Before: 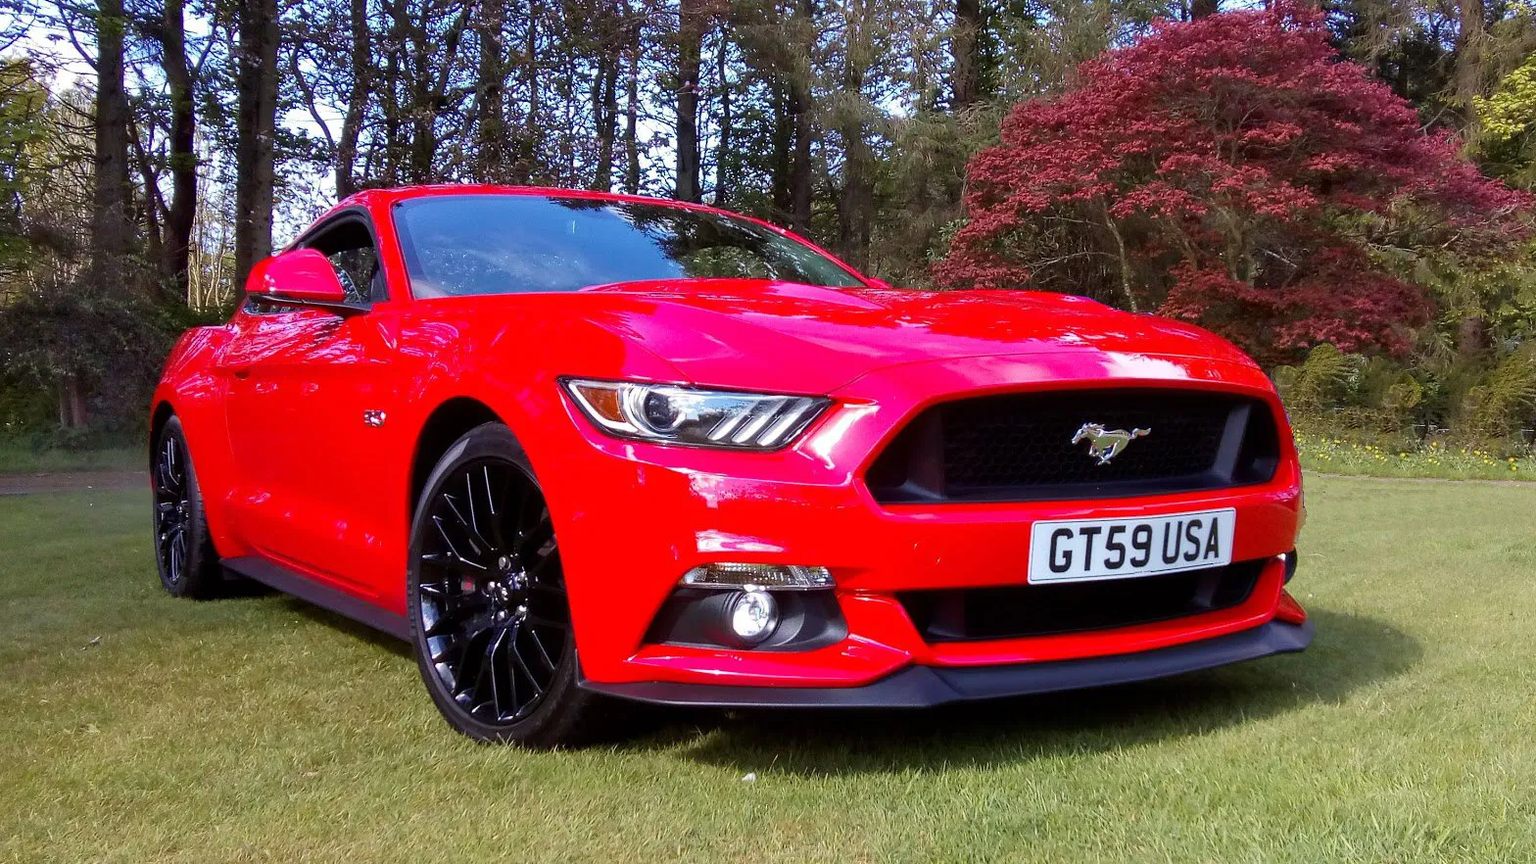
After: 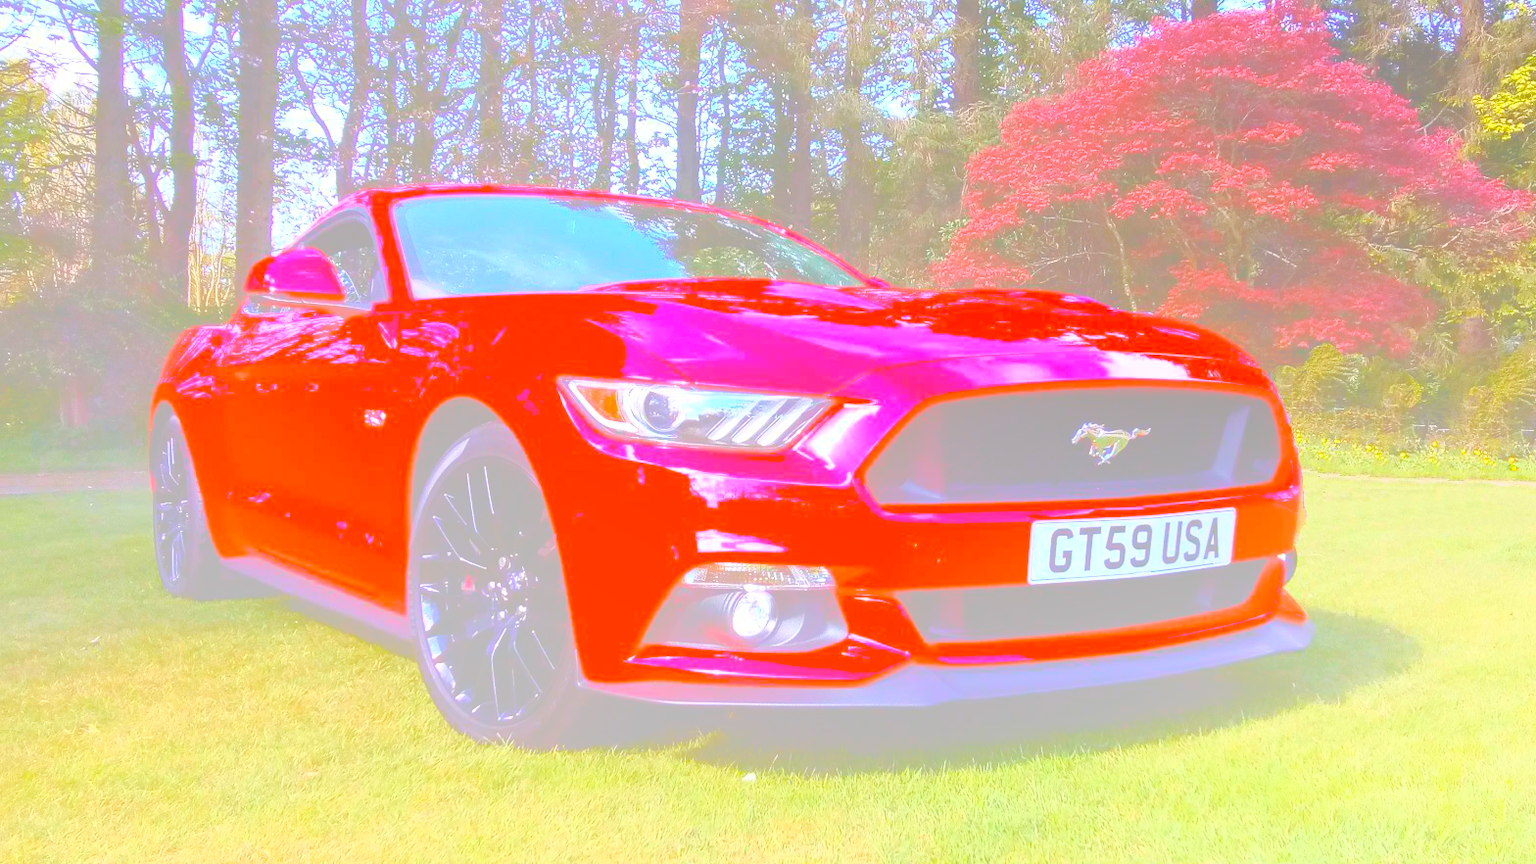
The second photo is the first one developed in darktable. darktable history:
contrast brightness saturation: contrast 0.4, brightness 0.05, saturation 0.25
color balance: output saturation 120%
bloom: size 85%, threshold 5%, strength 85%
